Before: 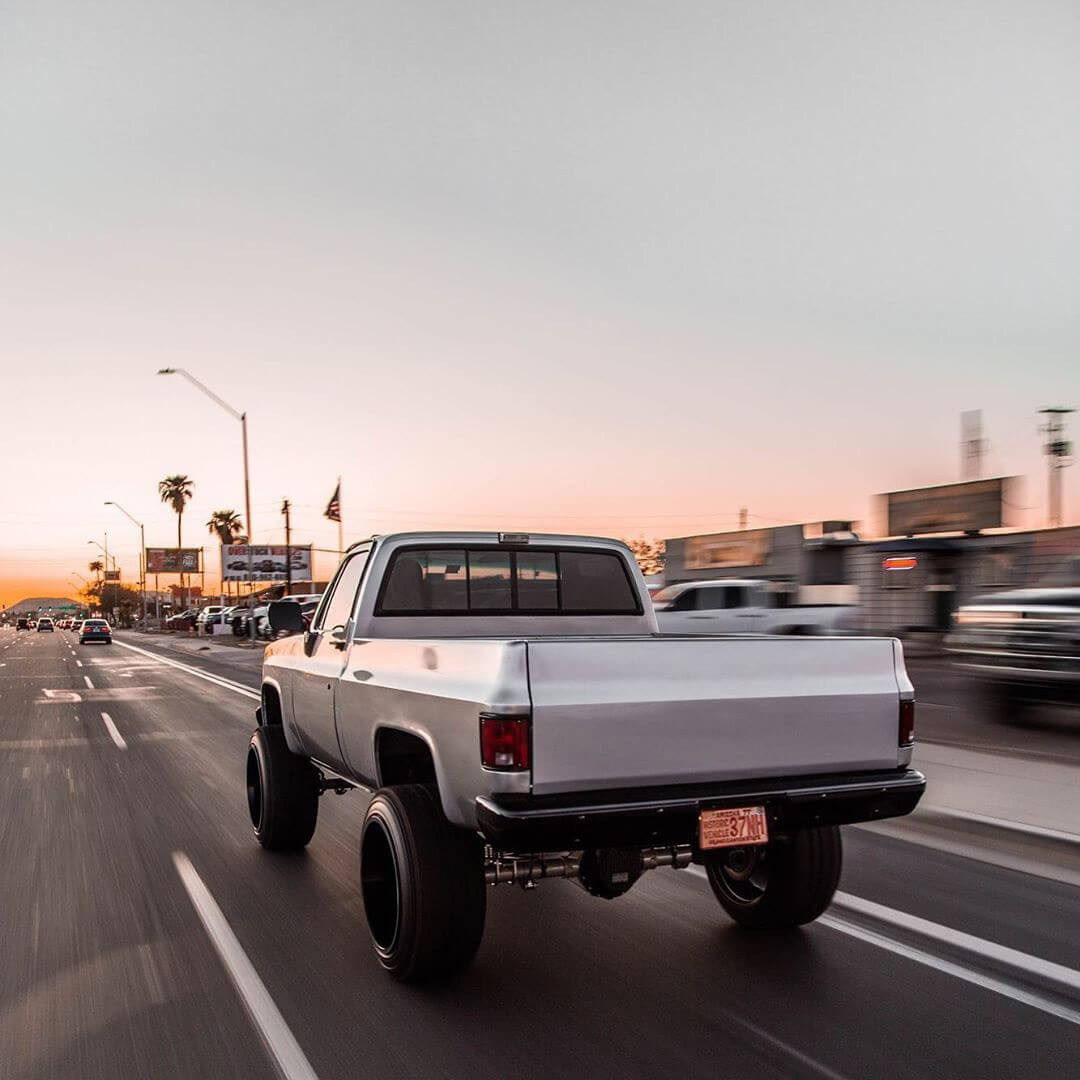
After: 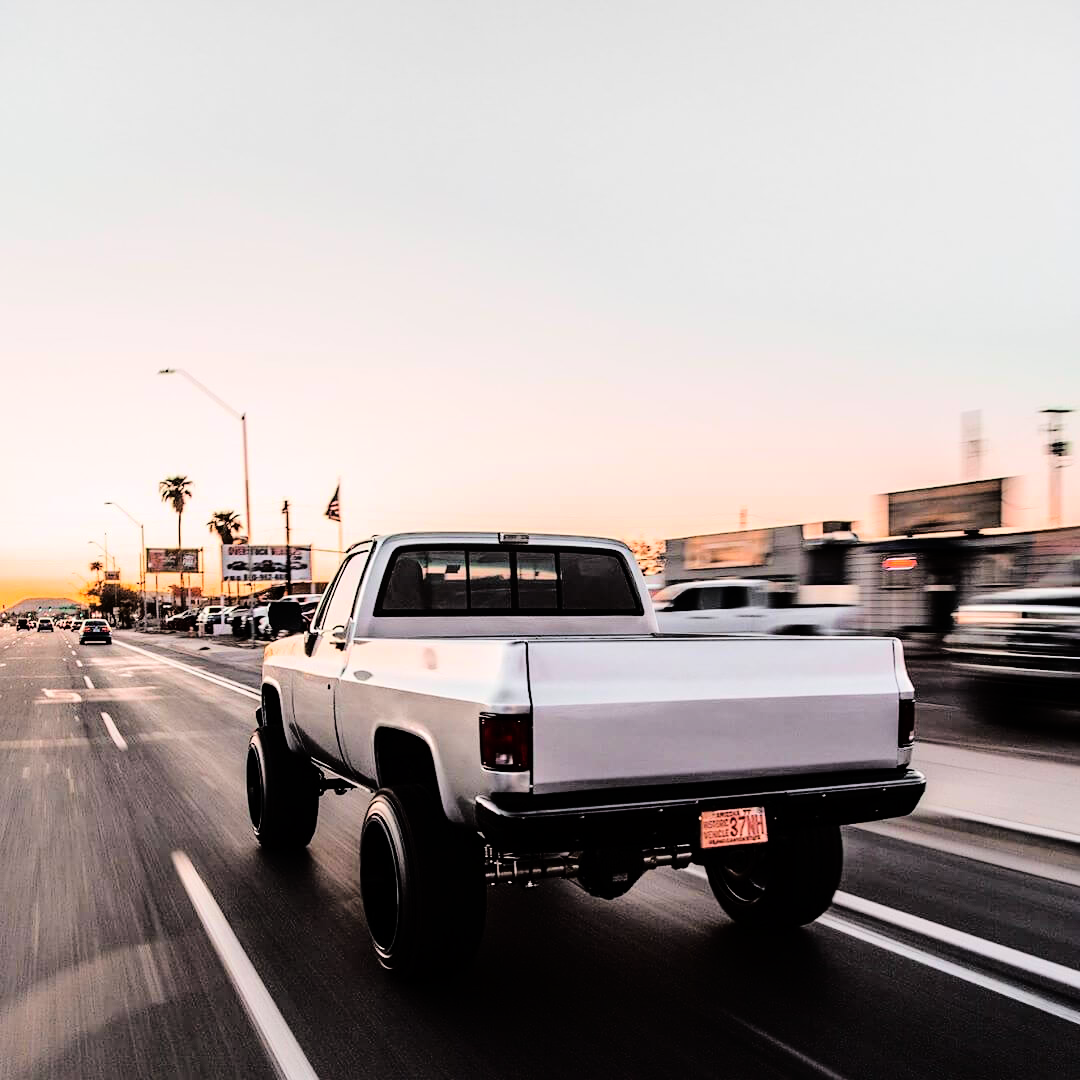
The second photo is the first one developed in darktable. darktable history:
base curve: curves: ch0 [(0, 0) (0.036, 0.01) (0.123, 0.254) (0.258, 0.504) (0.507, 0.748) (1, 1)]
tone equalizer: on, module defaults
